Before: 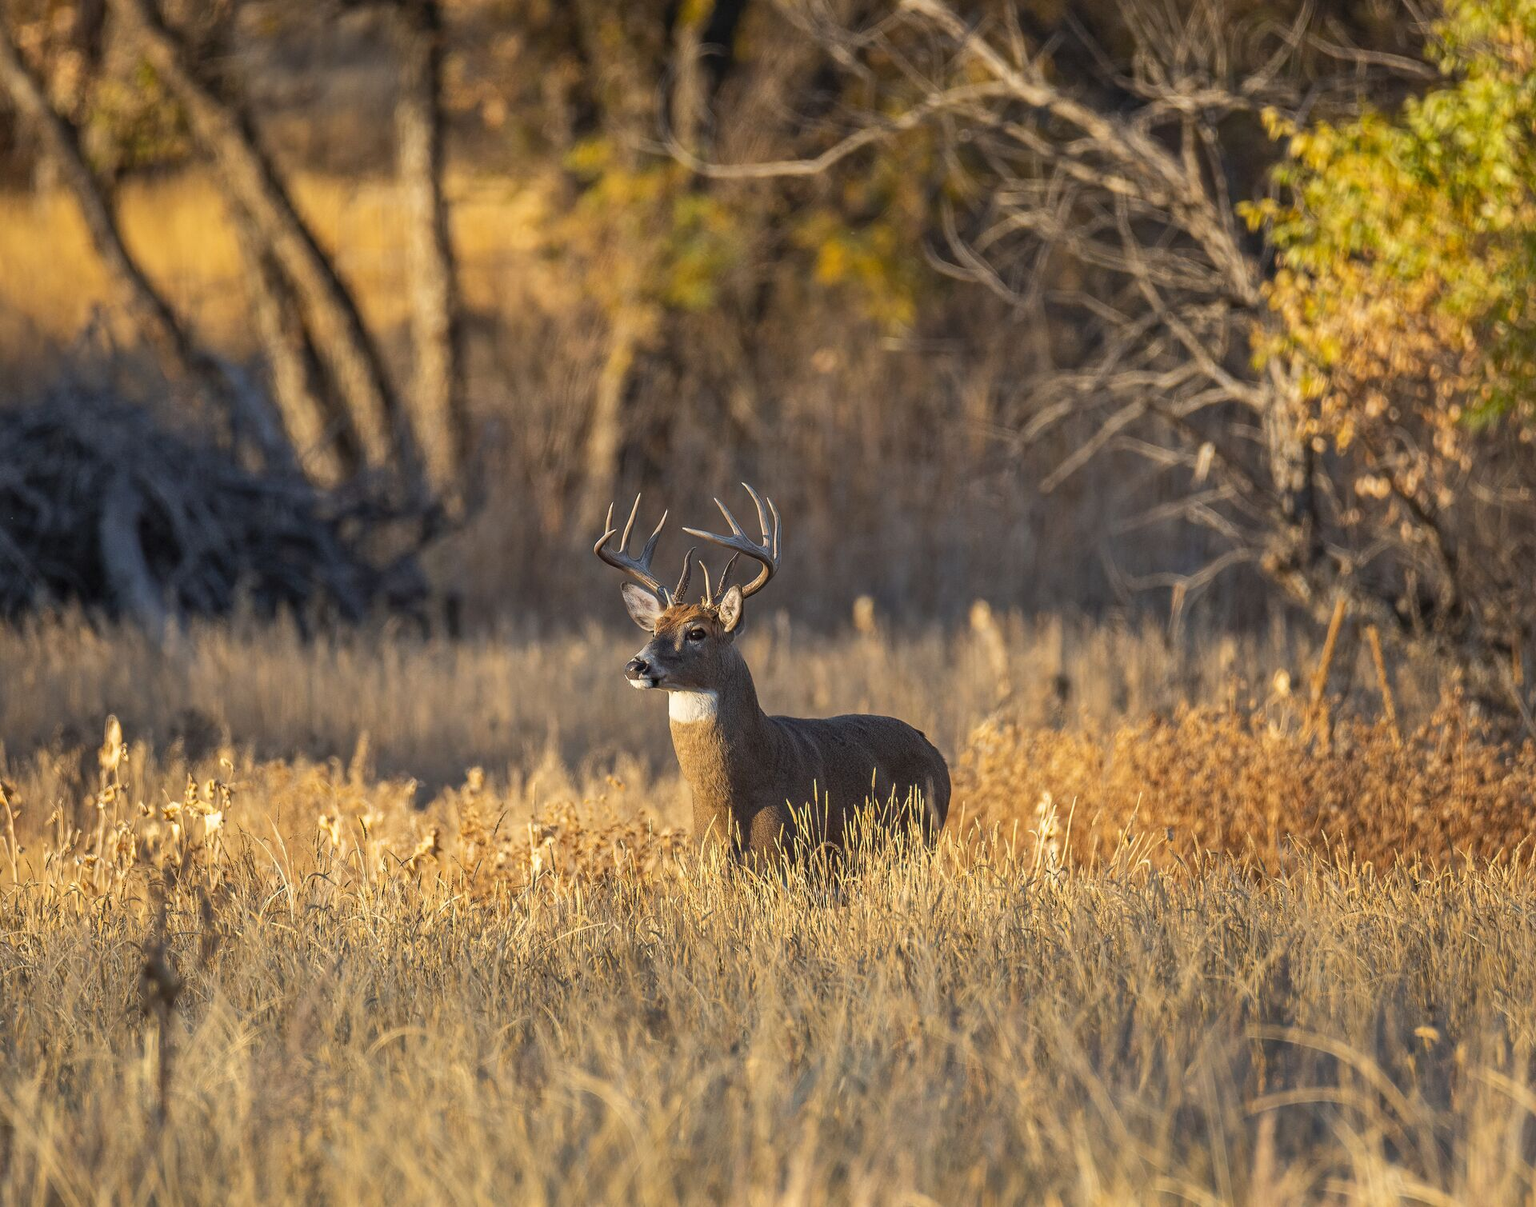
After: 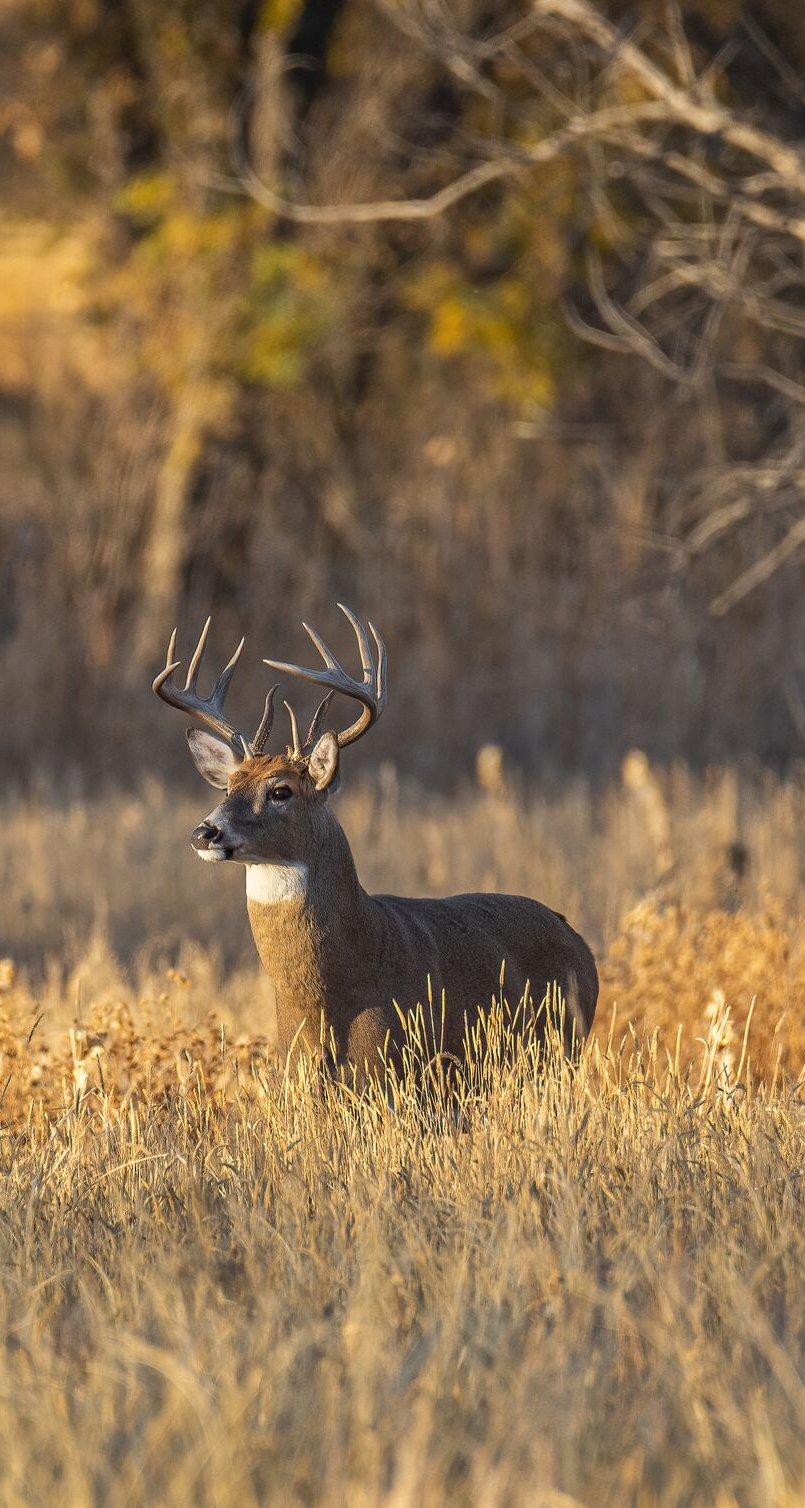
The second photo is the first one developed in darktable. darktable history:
crop: left 30.764%, right 27.293%
